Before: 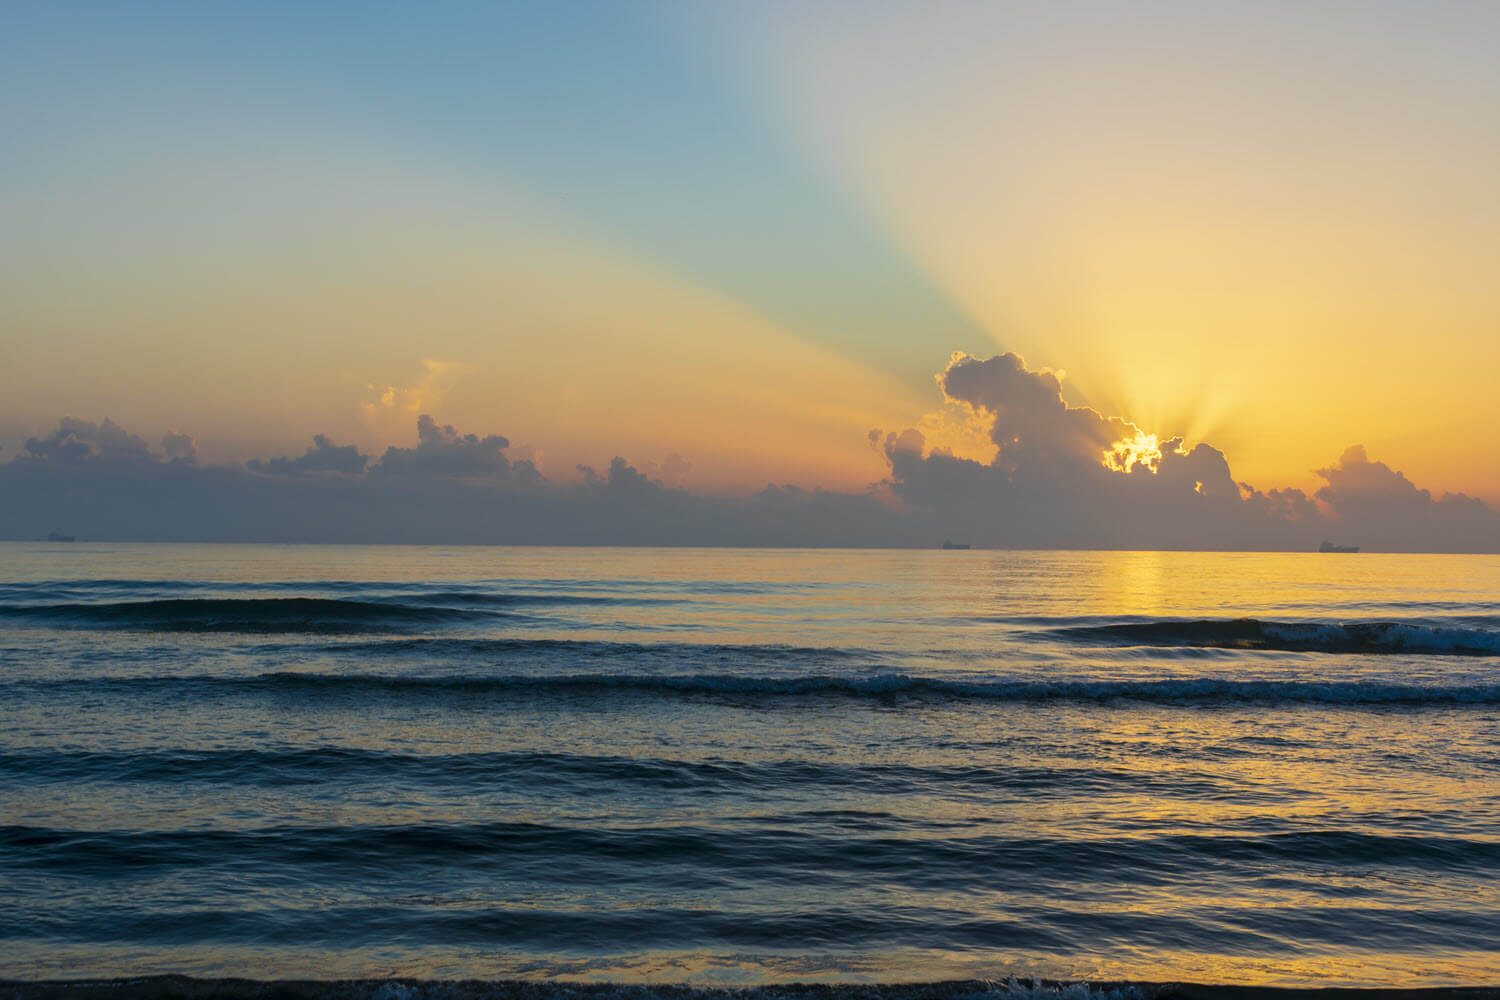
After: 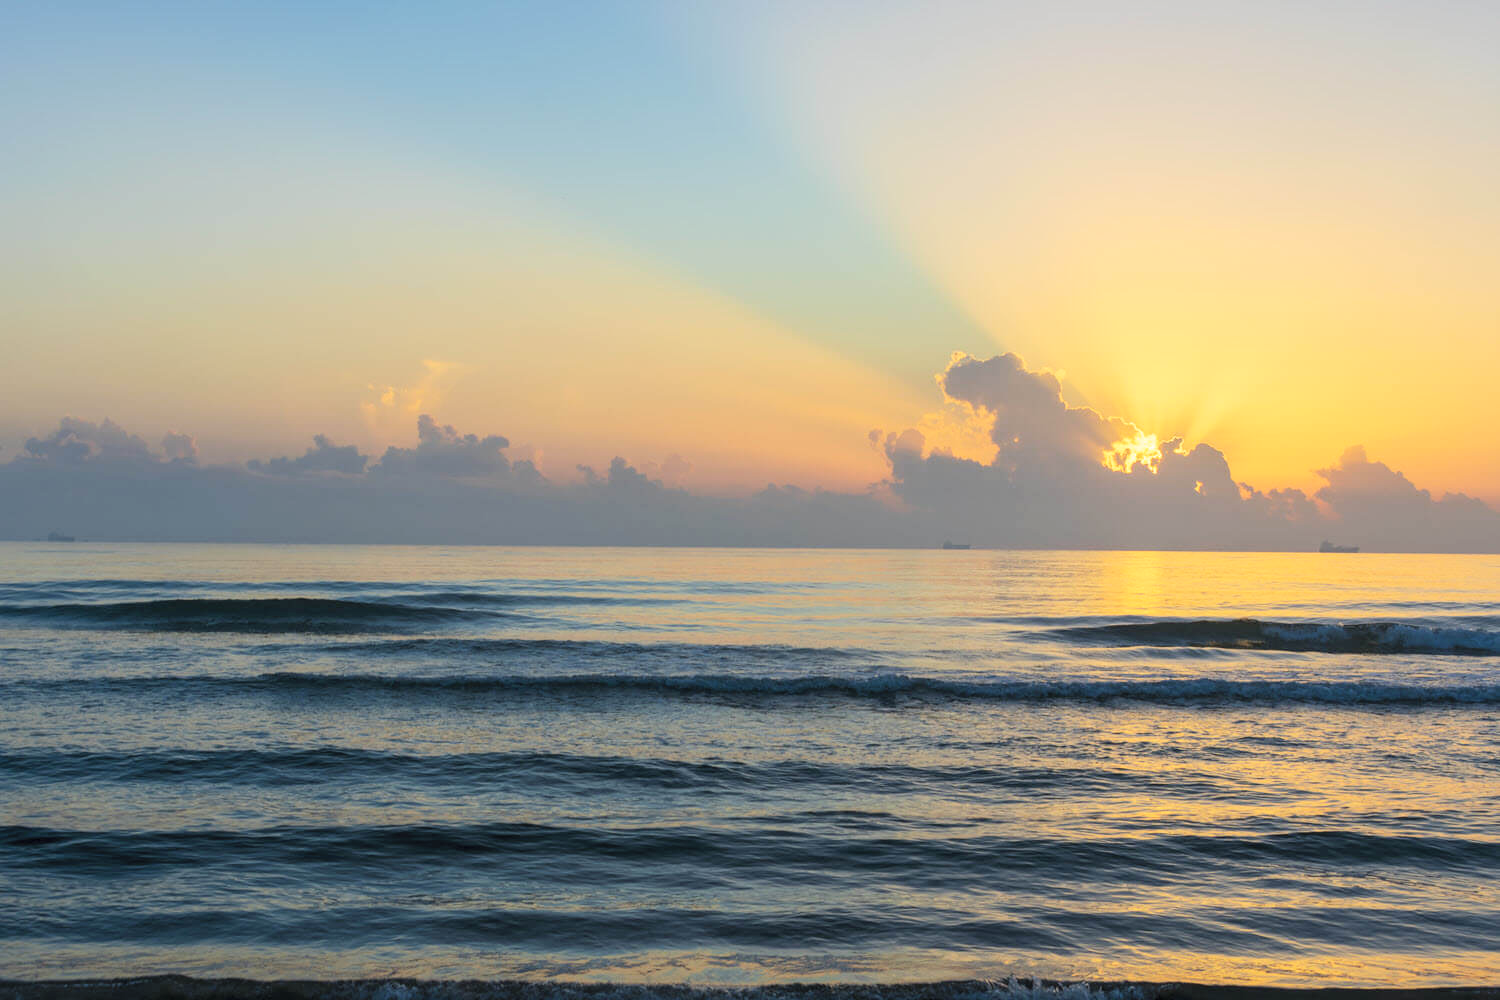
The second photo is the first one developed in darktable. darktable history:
contrast brightness saturation: contrast 0.136, brightness 0.226
